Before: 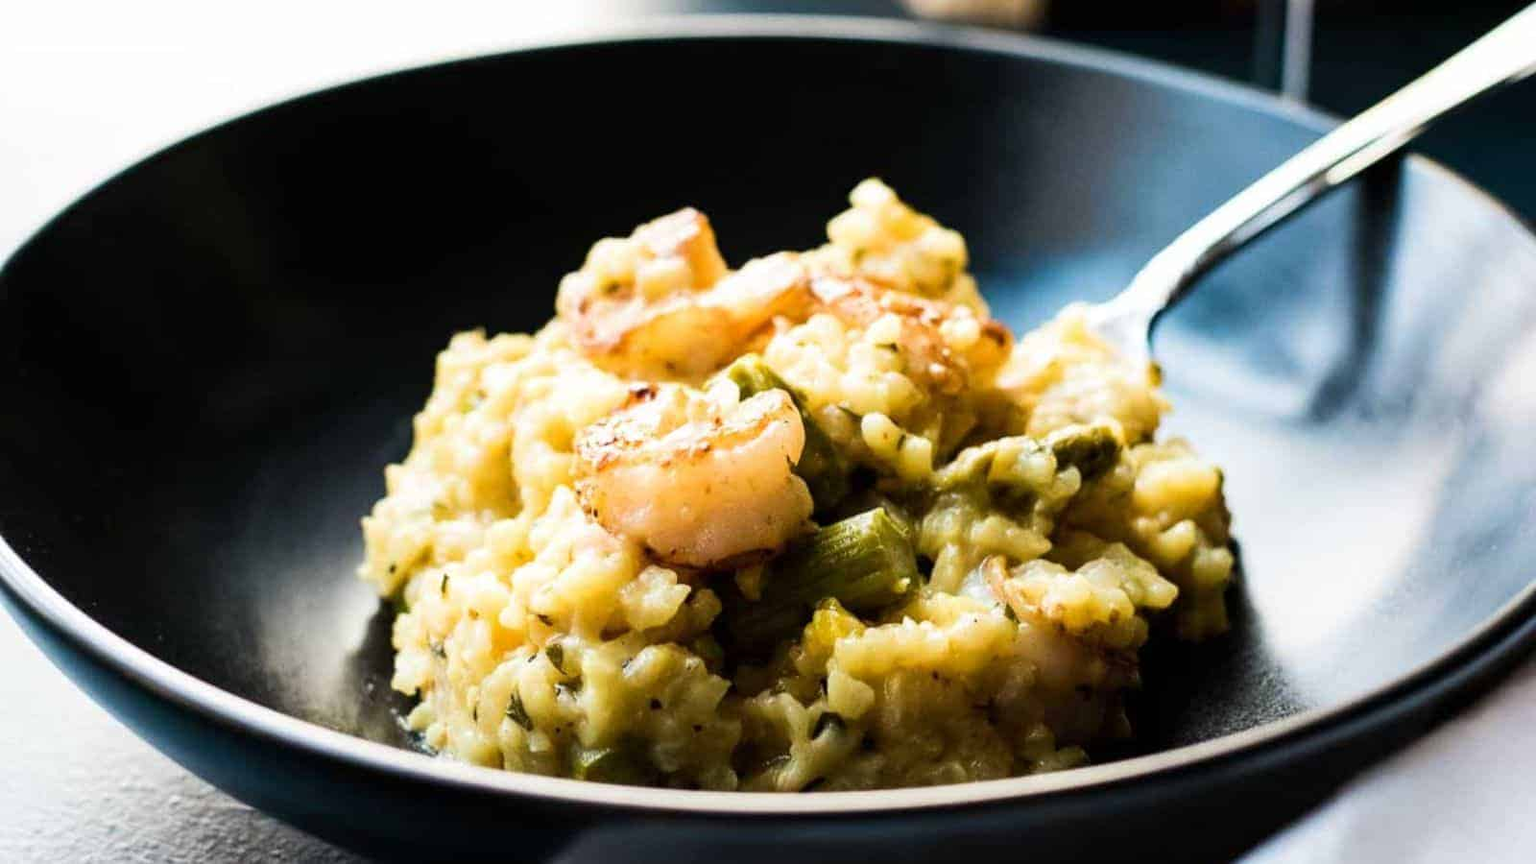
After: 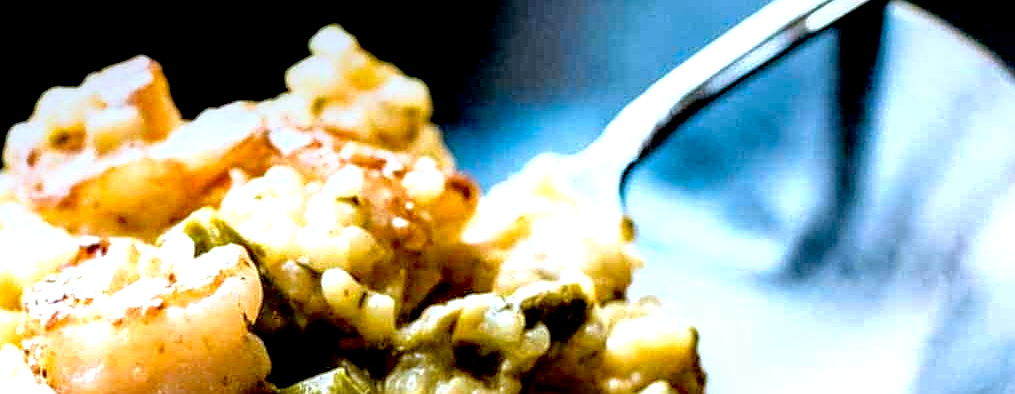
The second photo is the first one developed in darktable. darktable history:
crop: left 36.058%, top 17.992%, right 0.461%, bottom 38.211%
color correction: highlights a* -2.35, highlights b* -18.55
tone equalizer: -8 EV -0.732 EV, -7 EV -0.69 EV, -6 EV -0.597 EV, -5 EV -0.425 EV, -3 EV 0.39 EV, -2 EV 0.6 EV, -1 EV 0.693 EV, +0 EV 0.766 EV
shadows and highlights: shadows 25.34, white point adjustment -3.17, highlights -29.81
sharpen: amount 0.212
exposure: black level correction 0.029, exposure -0.08 EV, compensate highlight preservation false
local contrast: on, module defaults
